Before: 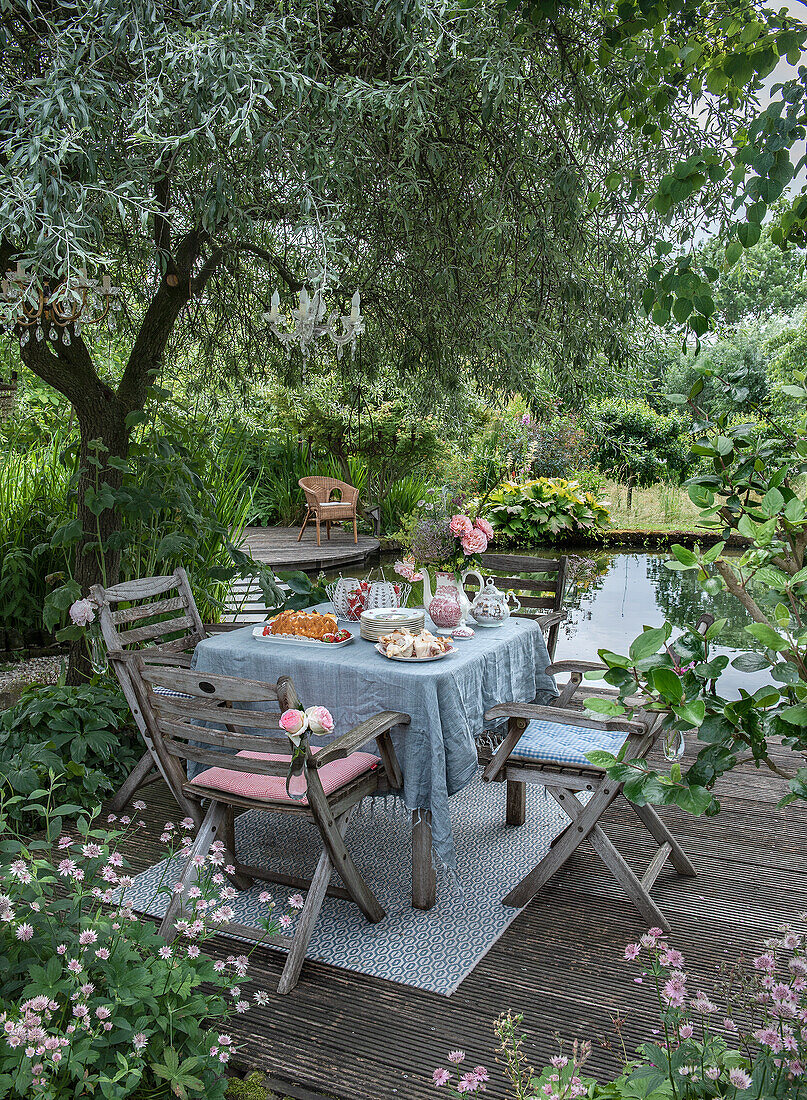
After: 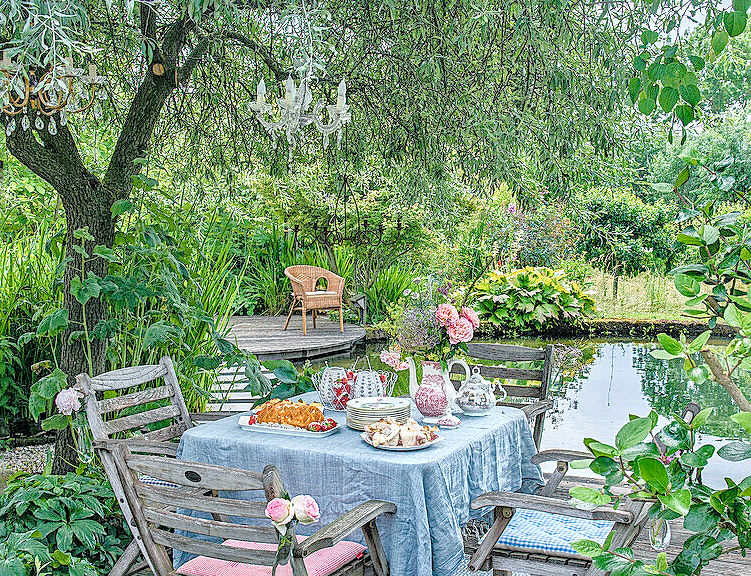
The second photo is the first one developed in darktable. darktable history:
color balance rgb: shadows lift › chroma 7.197%, shadows lift › hue 243.79°, perceptual saturation grading › global saturation 20%, perceptual saturation grading › highlights -25.775%, perceptual saturation grading › shadows 49.343%
tone equalizer: -7 EV 0.147 EV, -6 EV 0.57 EV, -5 EV 1.13 EV, -4 EV 1.36 EV, -3 EV 1.17 EV, -2 EV 0.6 EV, -1 EV 0.167 EV
contrast brightness saturation: contrast 0.141, brightness 0.216
local contrast: on, module defaults
sharpen: on, module defaults
crop: left 1.745%, top 19.192%, right 5.137%, bottom 28.399%
